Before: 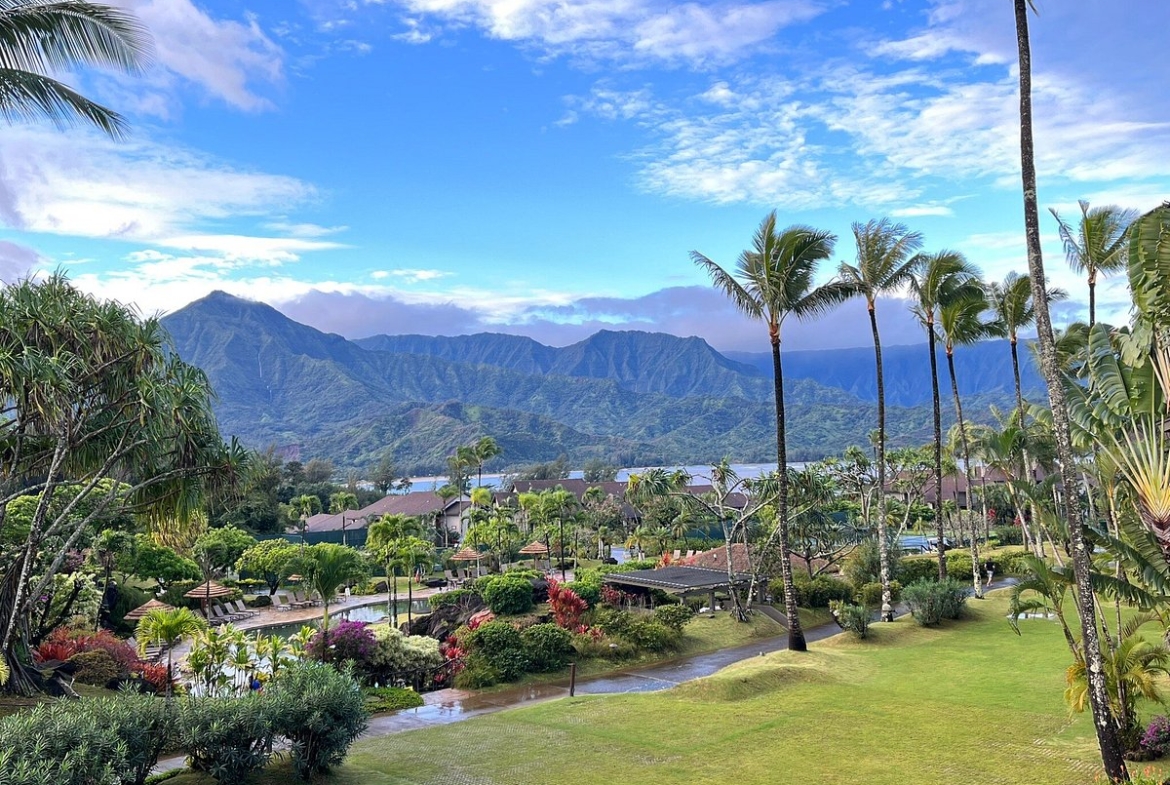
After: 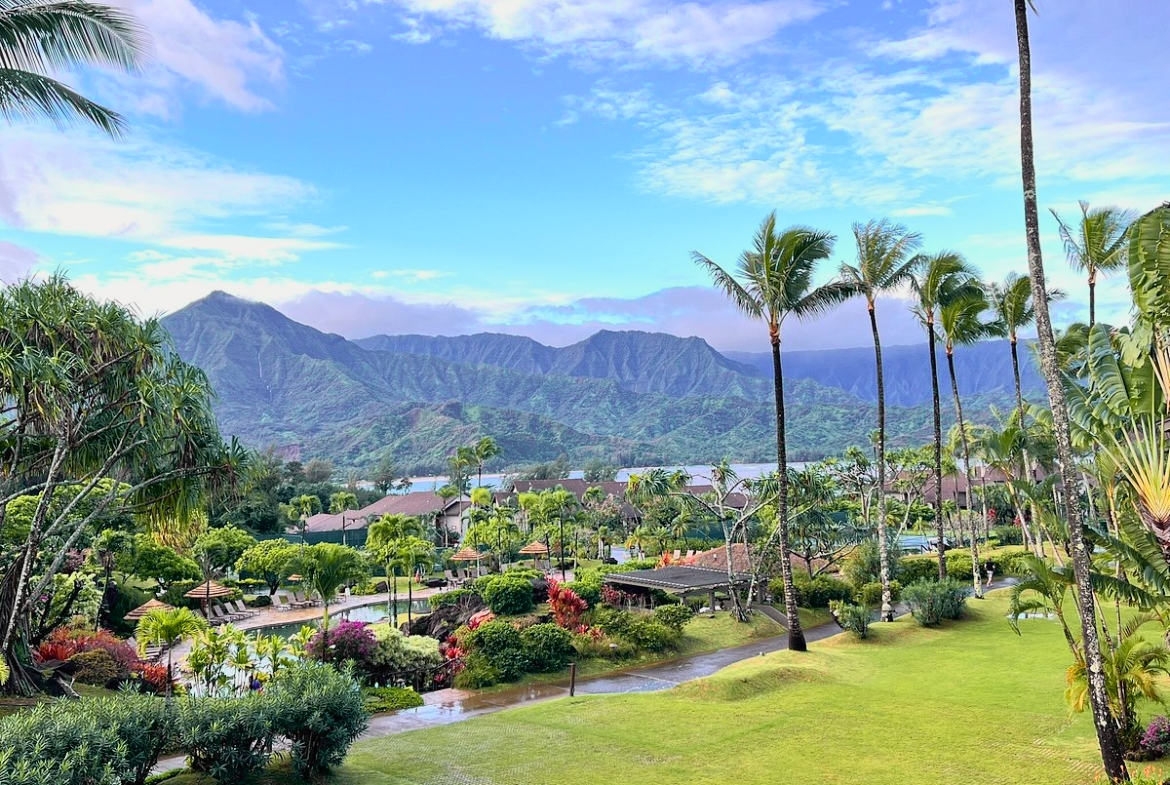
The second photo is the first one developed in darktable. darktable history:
tone curve: curves: ch0 [(0, 0.005) (0.103, 0.097) (0.18, 0.22) (0.4, 0.485) (0.5, 0.612) (0.668, 0.787) (0.823, 0.894) (1, 0.971)]; ch1 [(0, 0) (0.172, 0.123) (0.324, 0.253) (0.396, 0.388) (0.478, 0.461) (0.499, 0.498) (0.522, 0.528) (0.618, 0.649) (0.753, 0.821) (1, 1)]; ch2 [(0, 0) (0.411, 0.424) (0.496, 0.501) (0.515, 0.514) (0.555, 0.585) (0.641, 0.69) (1, 1)], color space Lab, independent channels, preserve colors none
exposure: exposure -0.206 EV, compensate highlight preservation false
